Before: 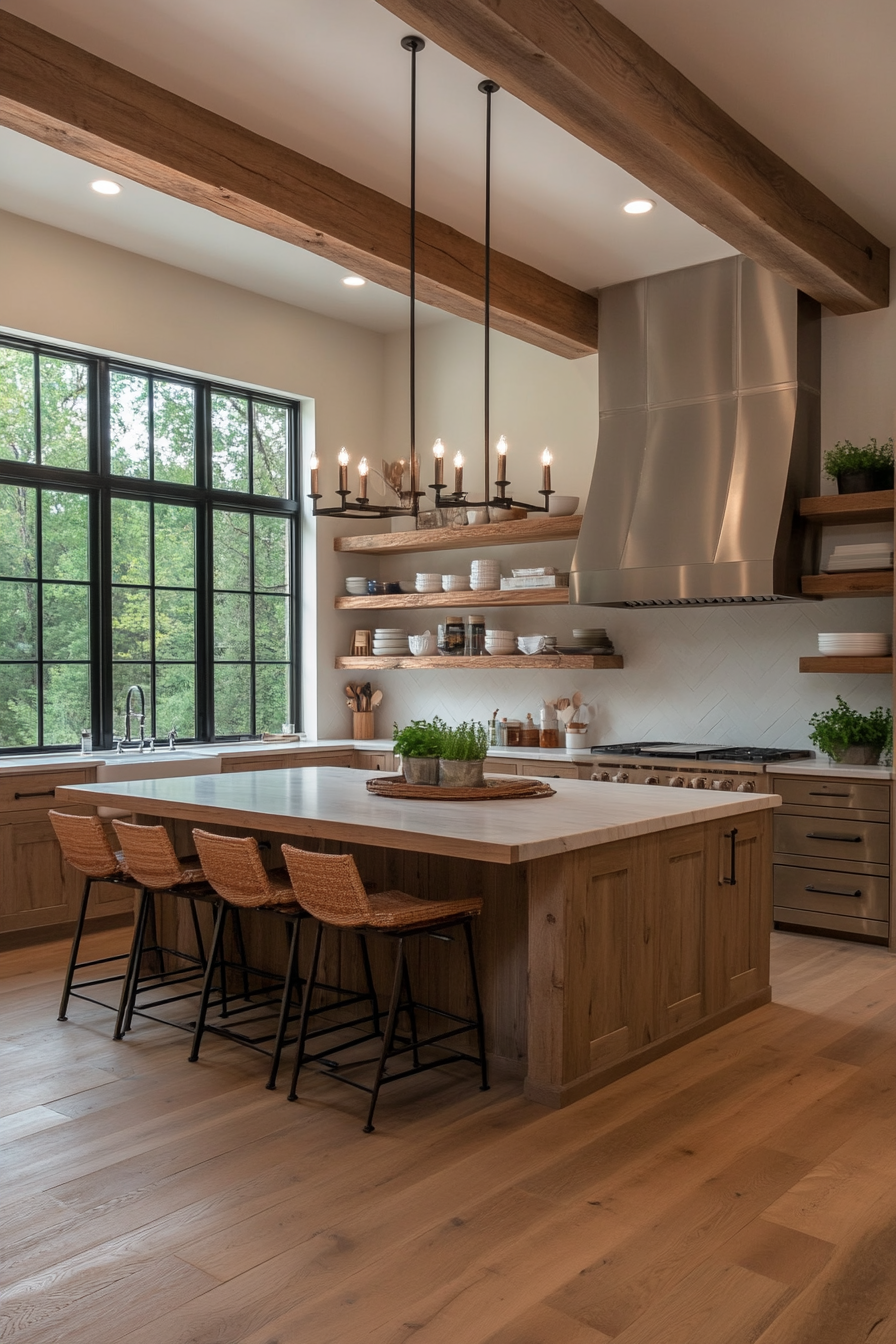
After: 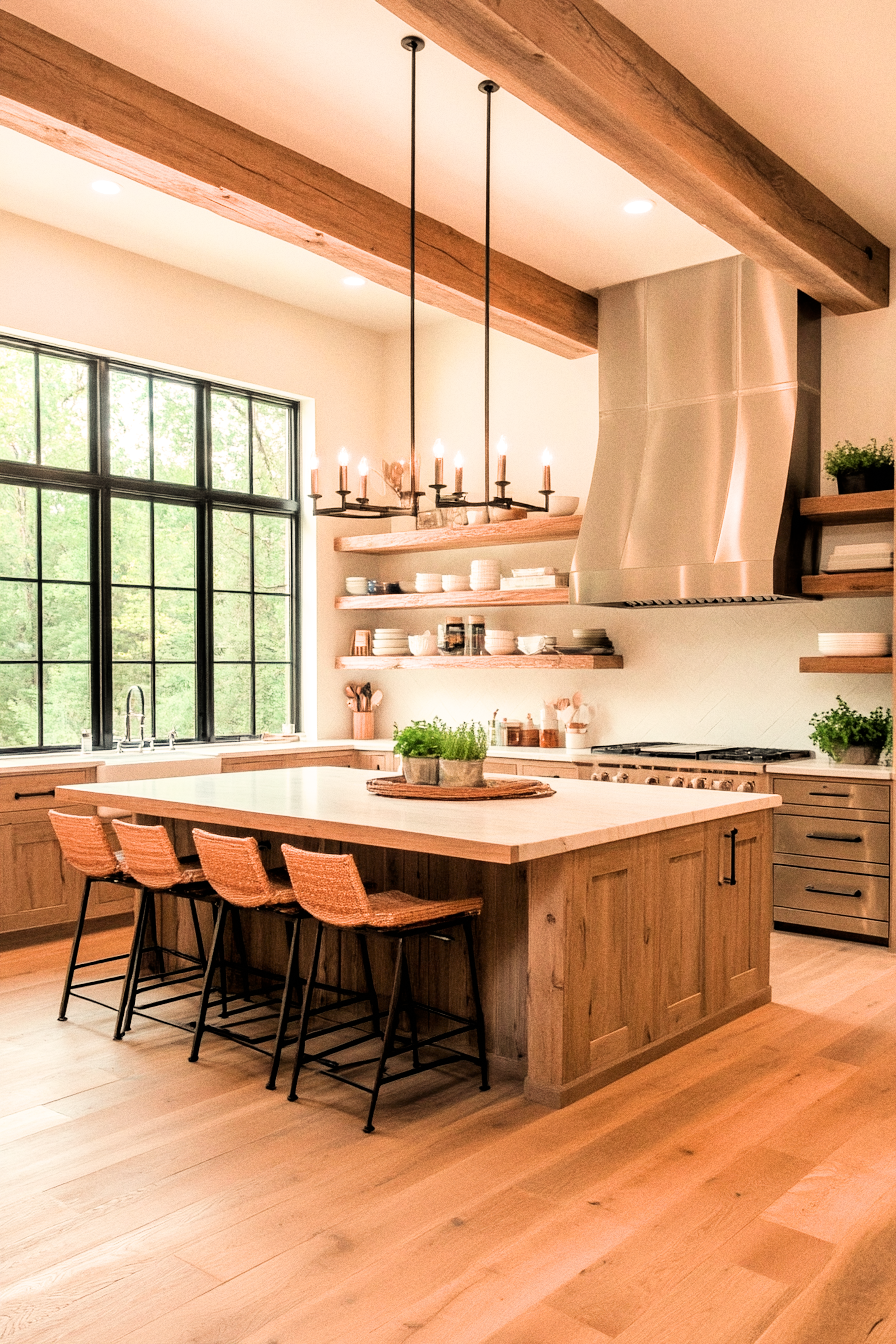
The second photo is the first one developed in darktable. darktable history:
white balance: red 1.123, blue 0.83
grain: coarseness 0.09 ISO
exposure: black level correction 0.001, exposure 1.719 EV, compensate exposure bias true, compensate highlight preservation false
filmic rgb: black relative exposure -5 EV, hardness 2.88, contrast 1.3, highlights saturation mix -30%
